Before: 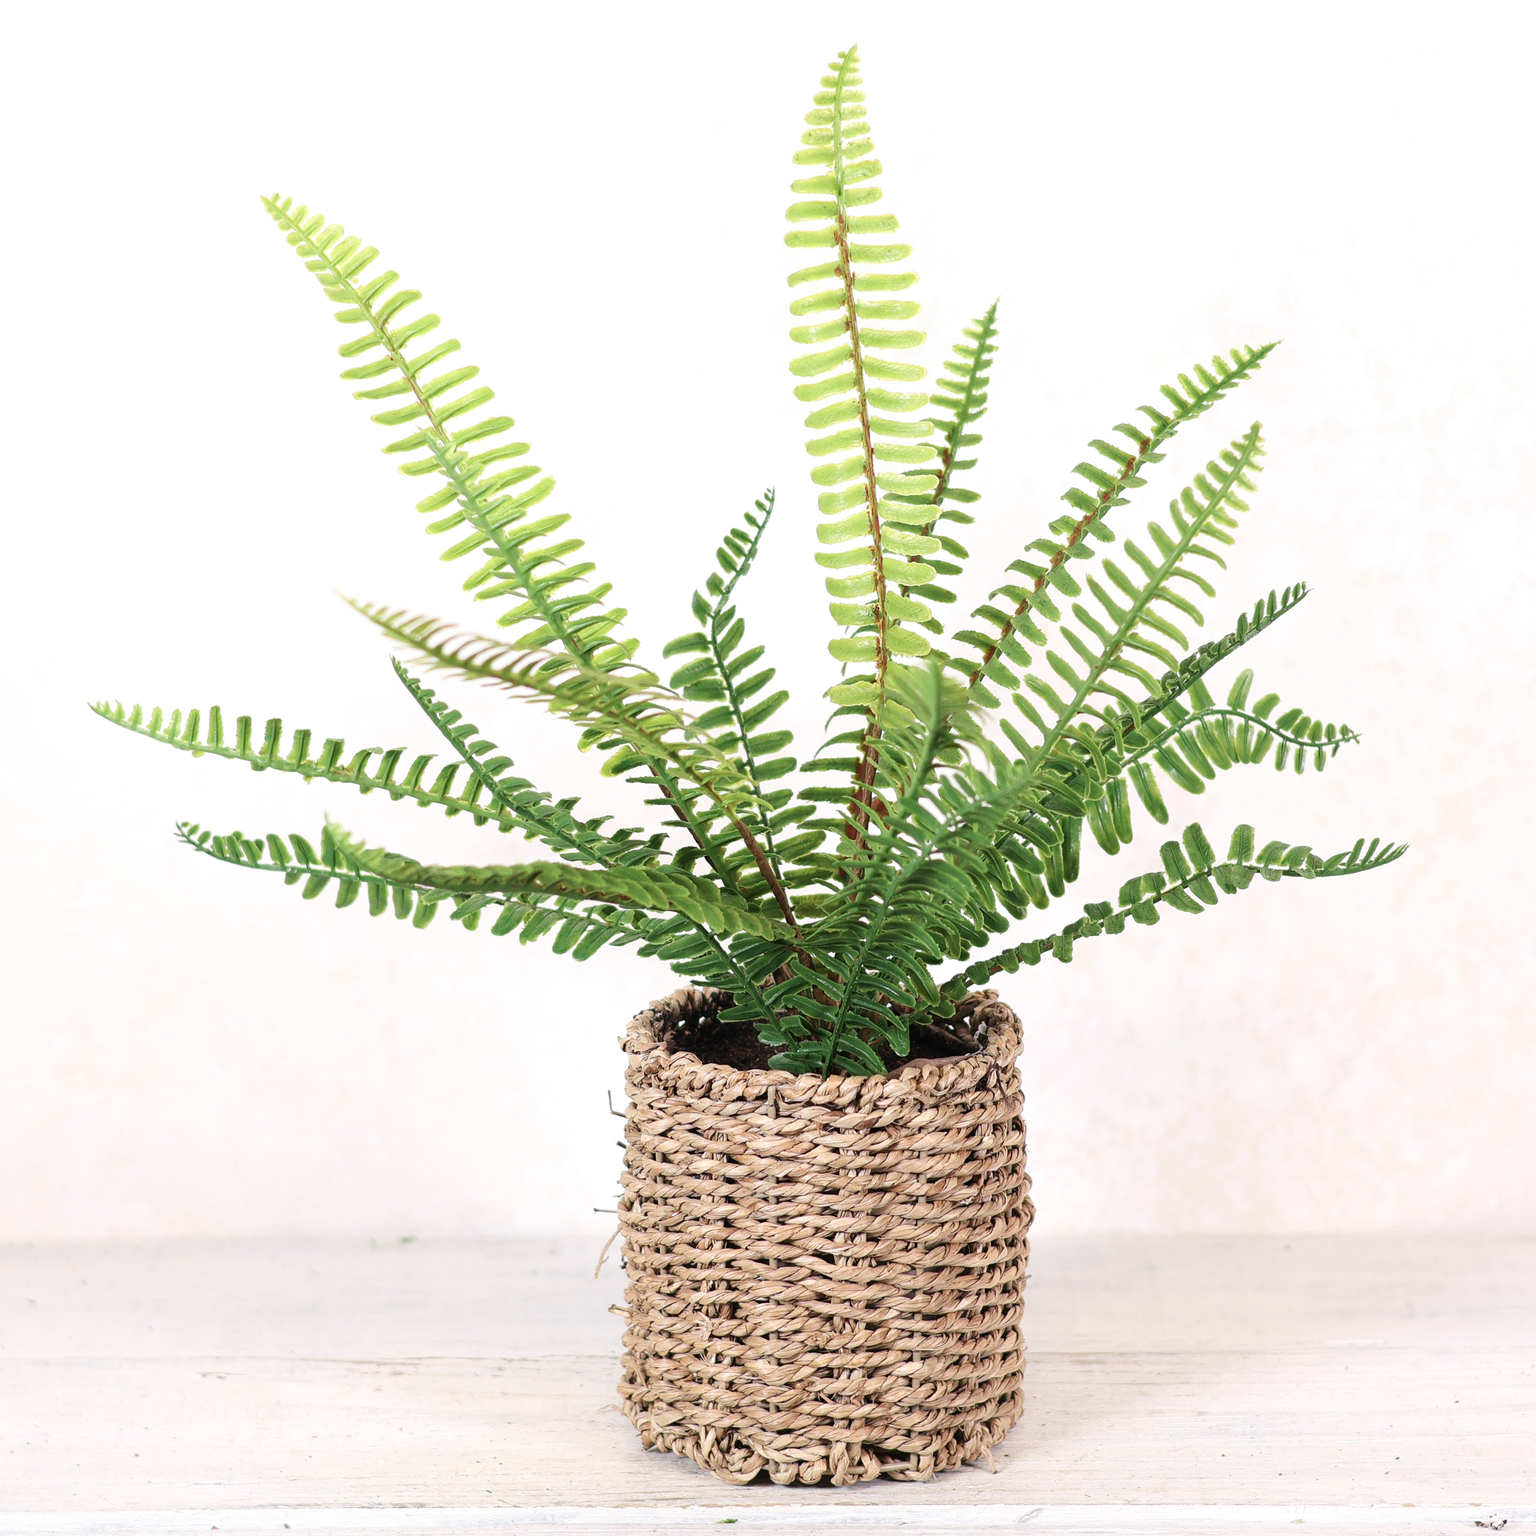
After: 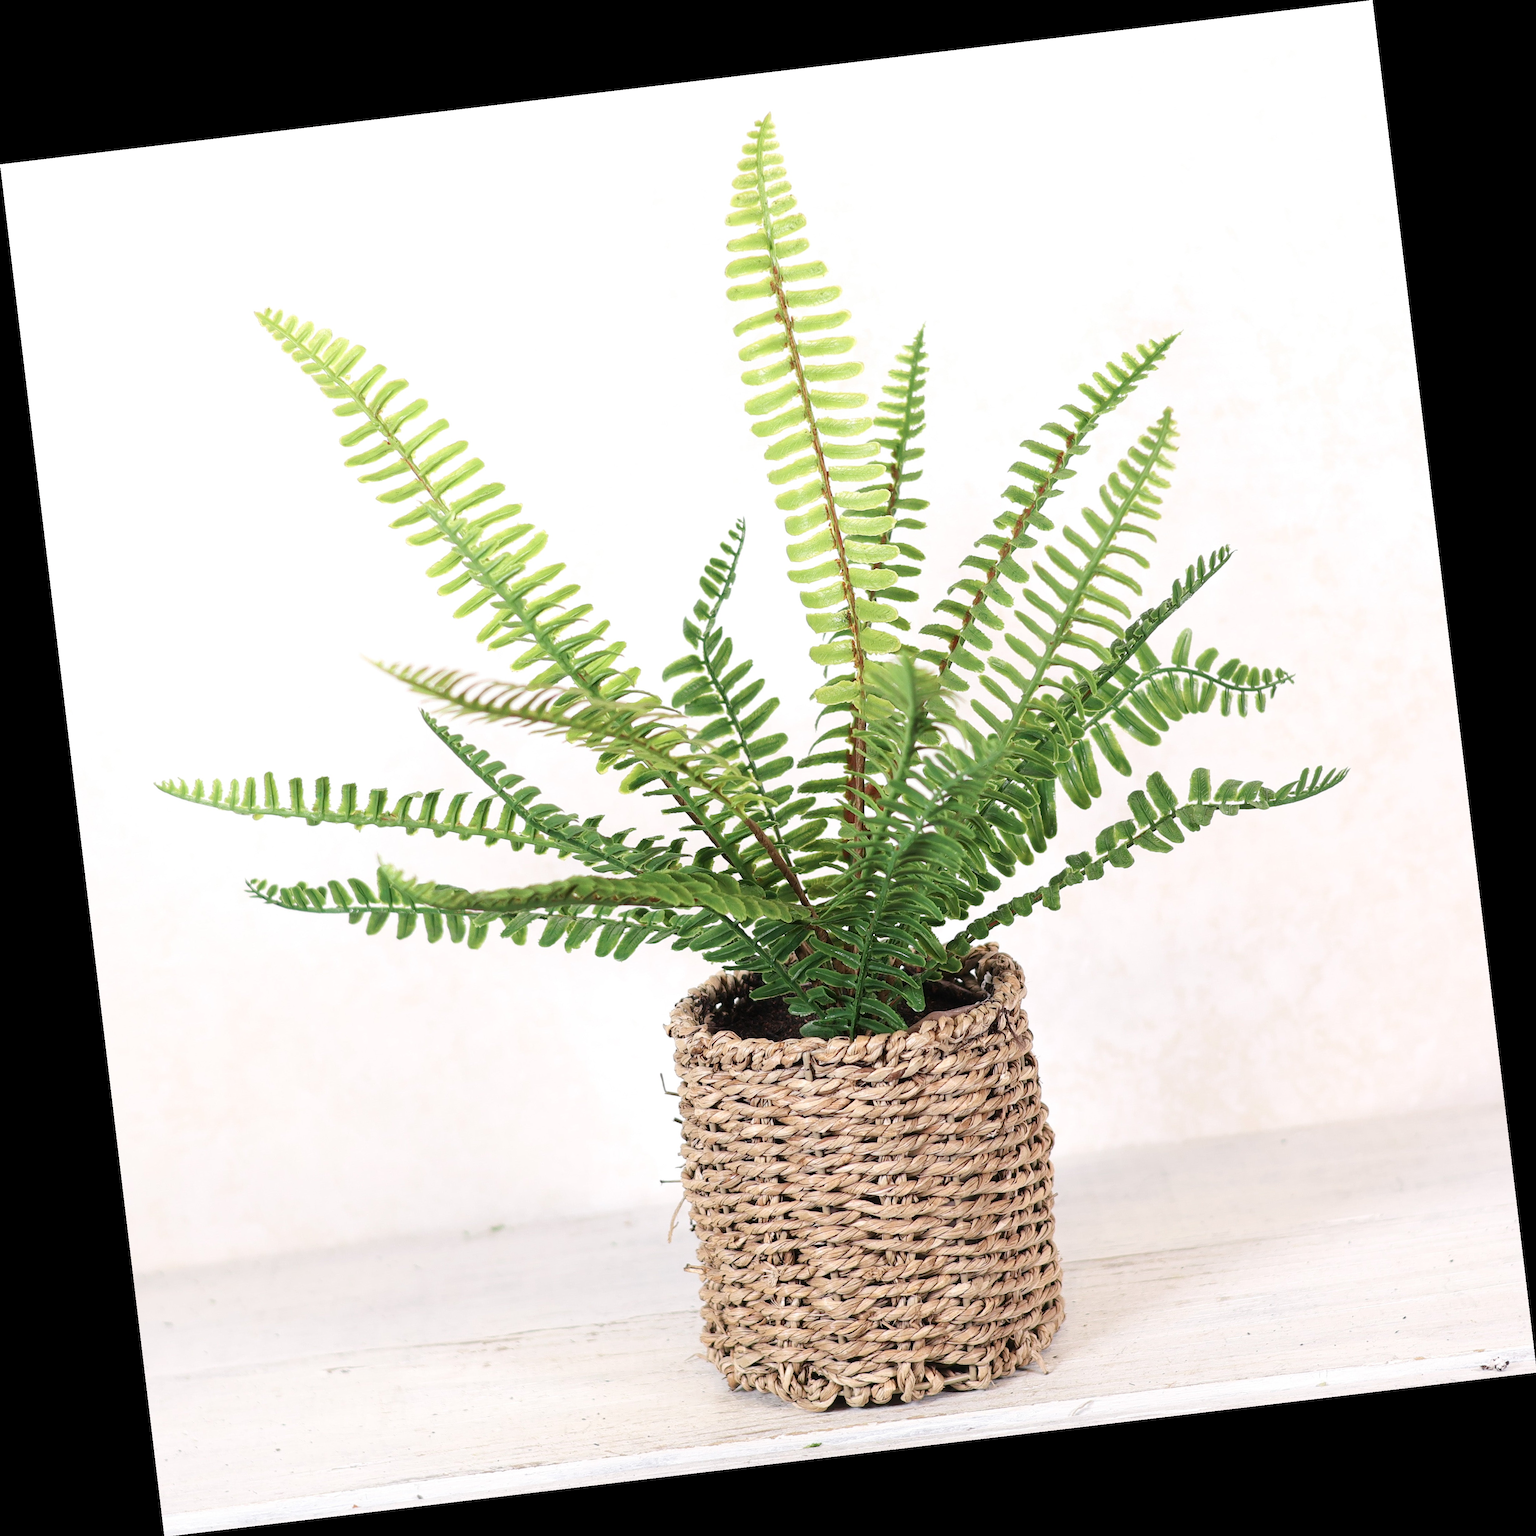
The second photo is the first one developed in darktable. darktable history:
rotate and perspective: rotation -6.83°, automatic cropping off
white balance: red 1, blue 1
